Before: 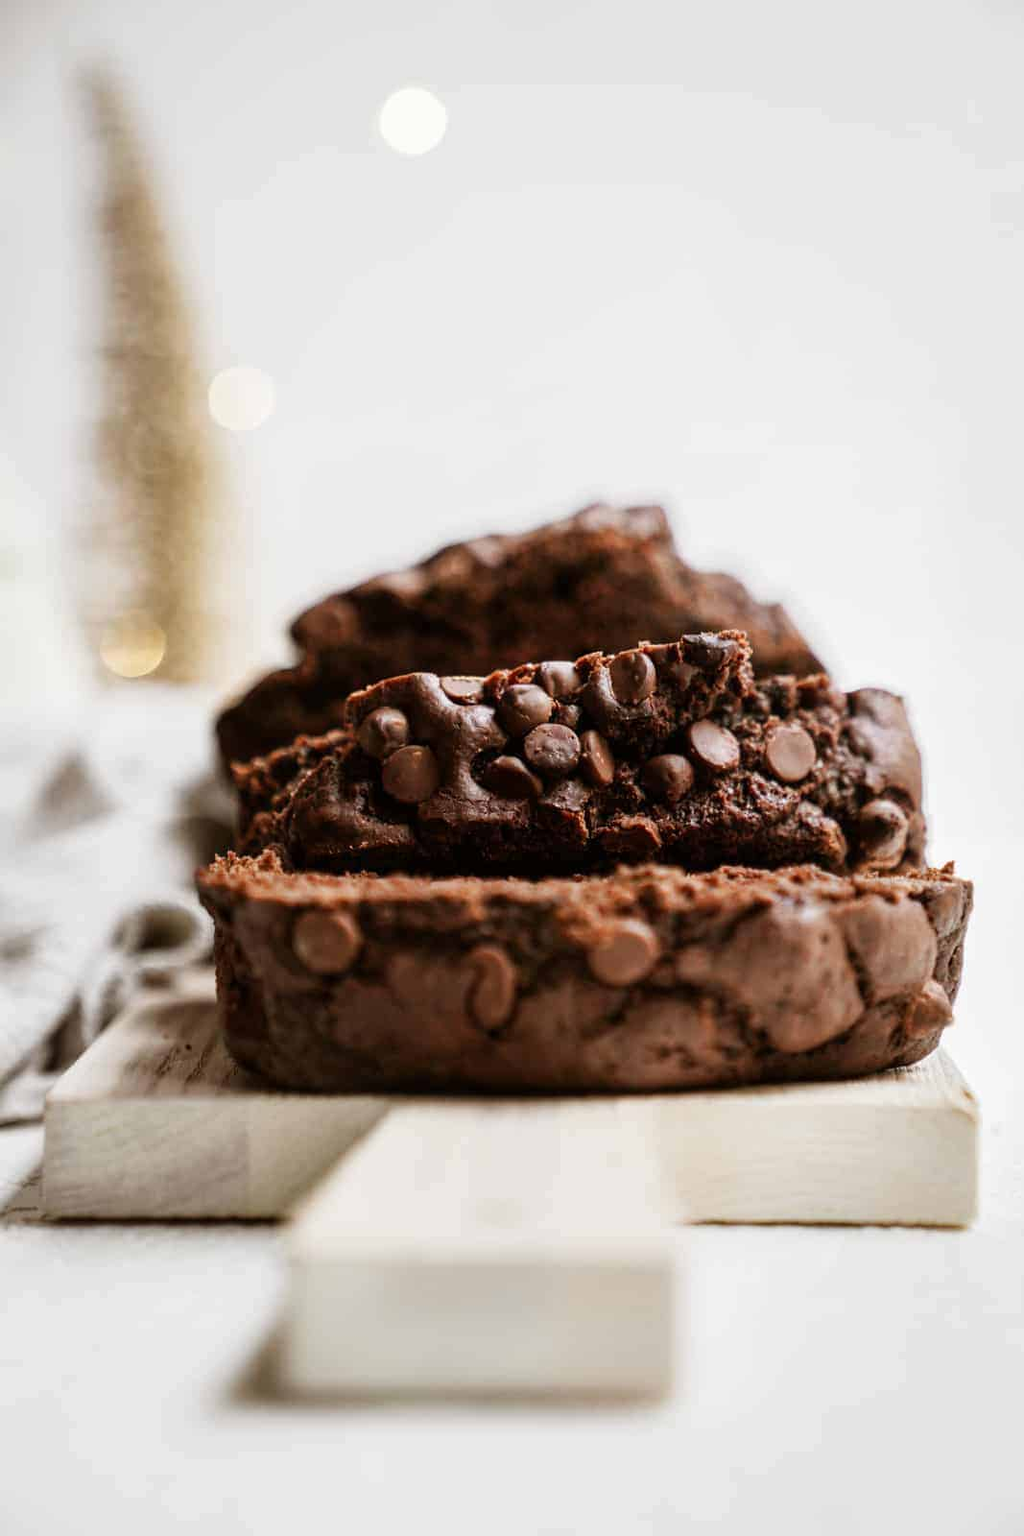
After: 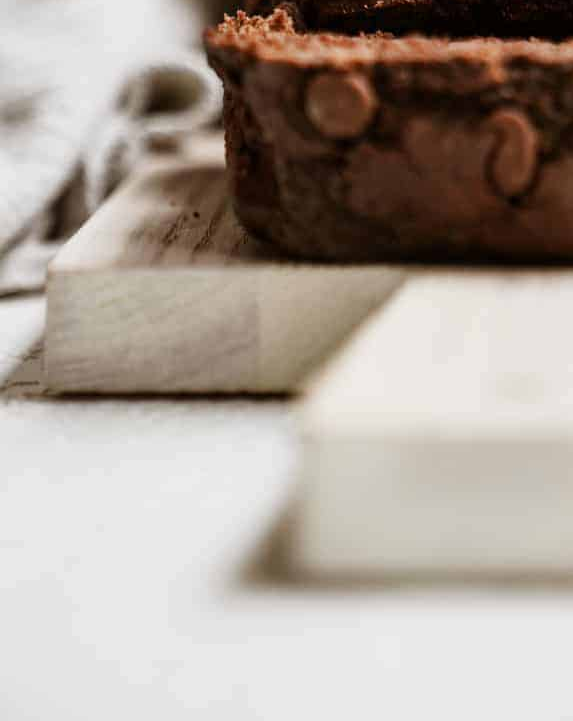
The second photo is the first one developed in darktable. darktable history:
crop and rotate: top 54.786%, right 46.233%, bottom 0.108%
